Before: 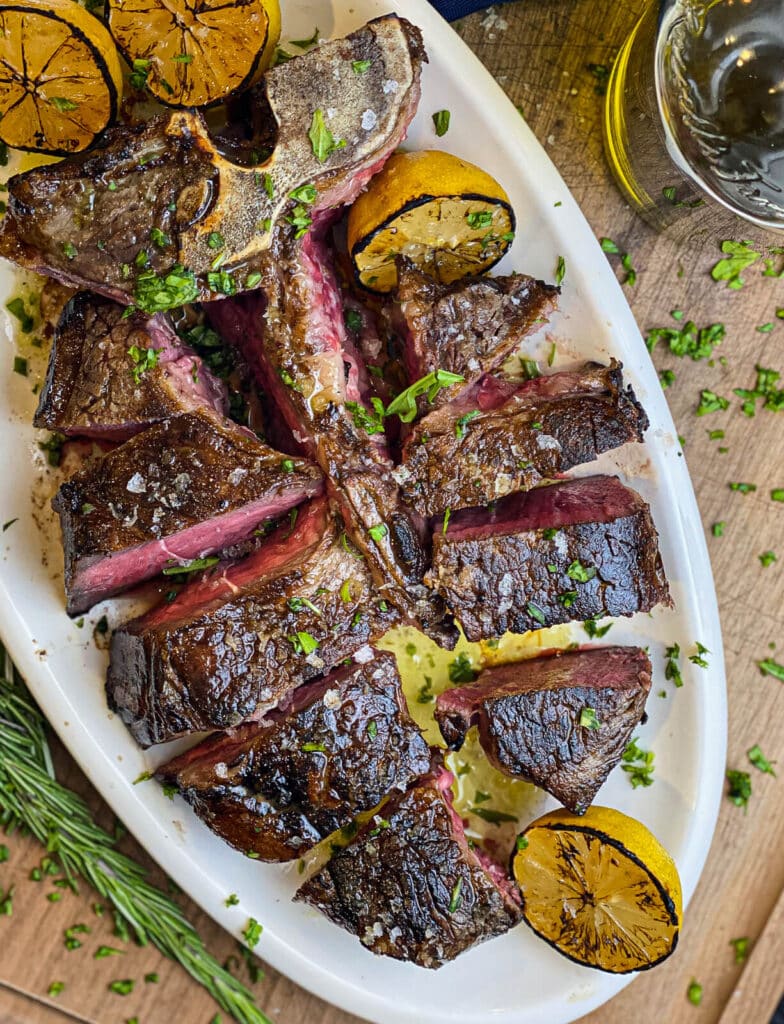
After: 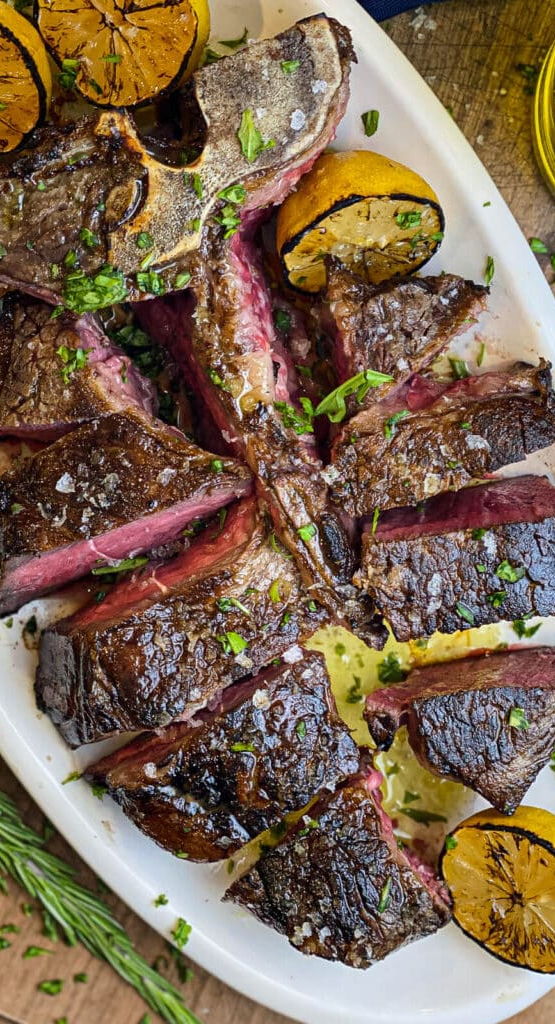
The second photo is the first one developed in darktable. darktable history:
tone equalizer: on, module defaults
crop and rotate: left 9.061%, right 20.142%
